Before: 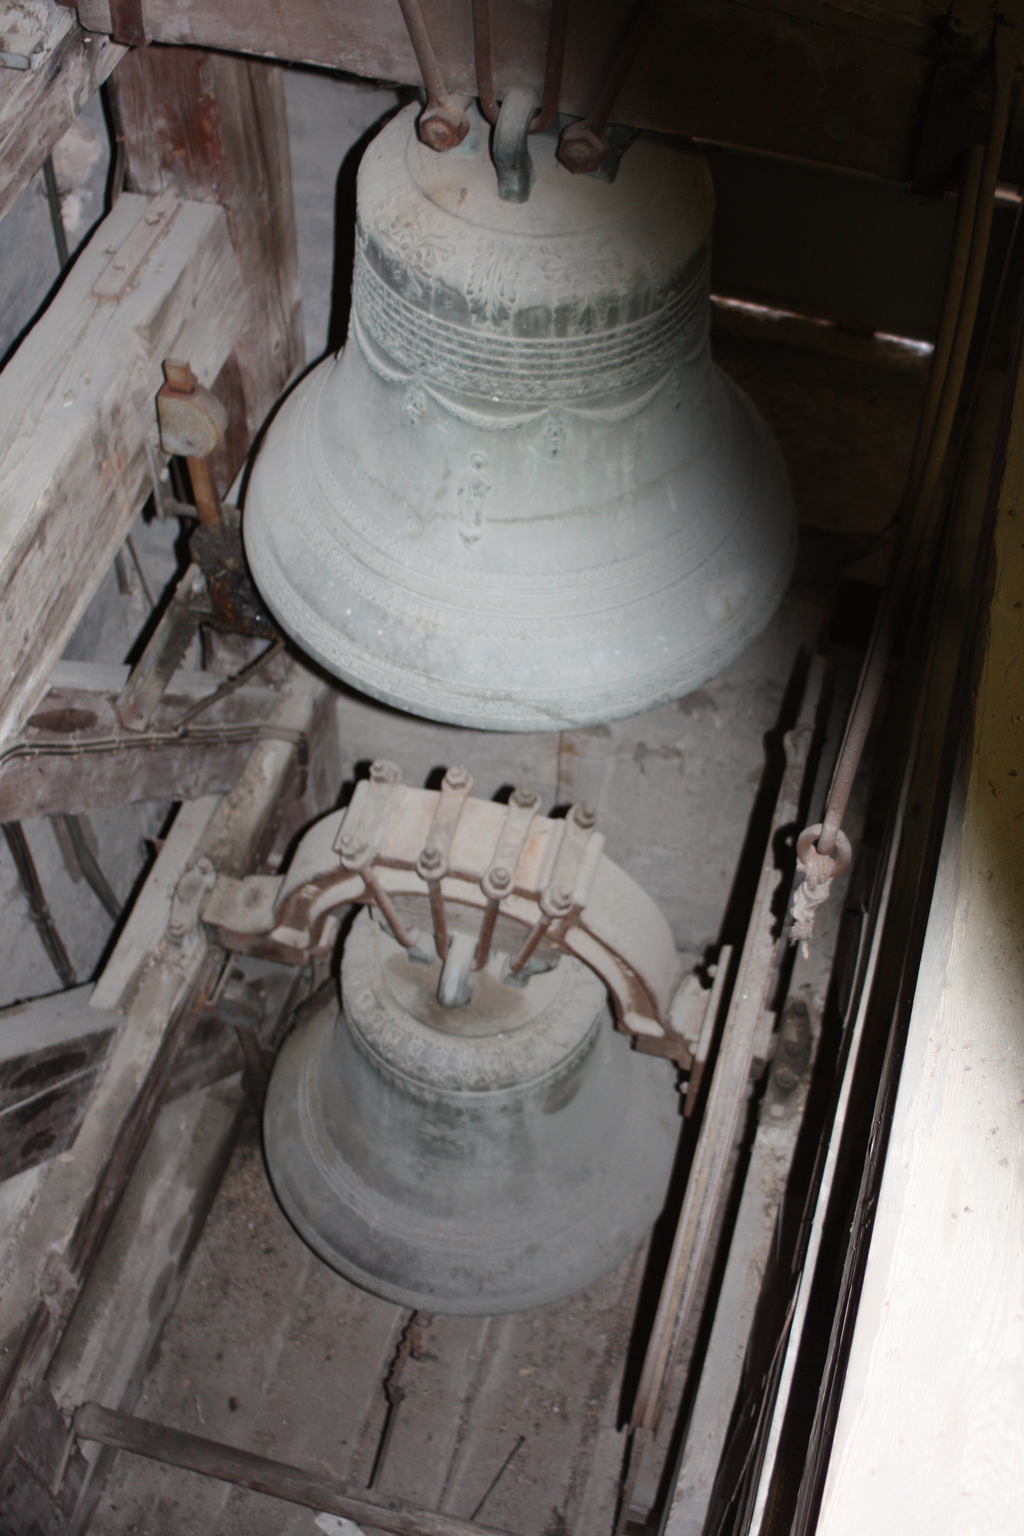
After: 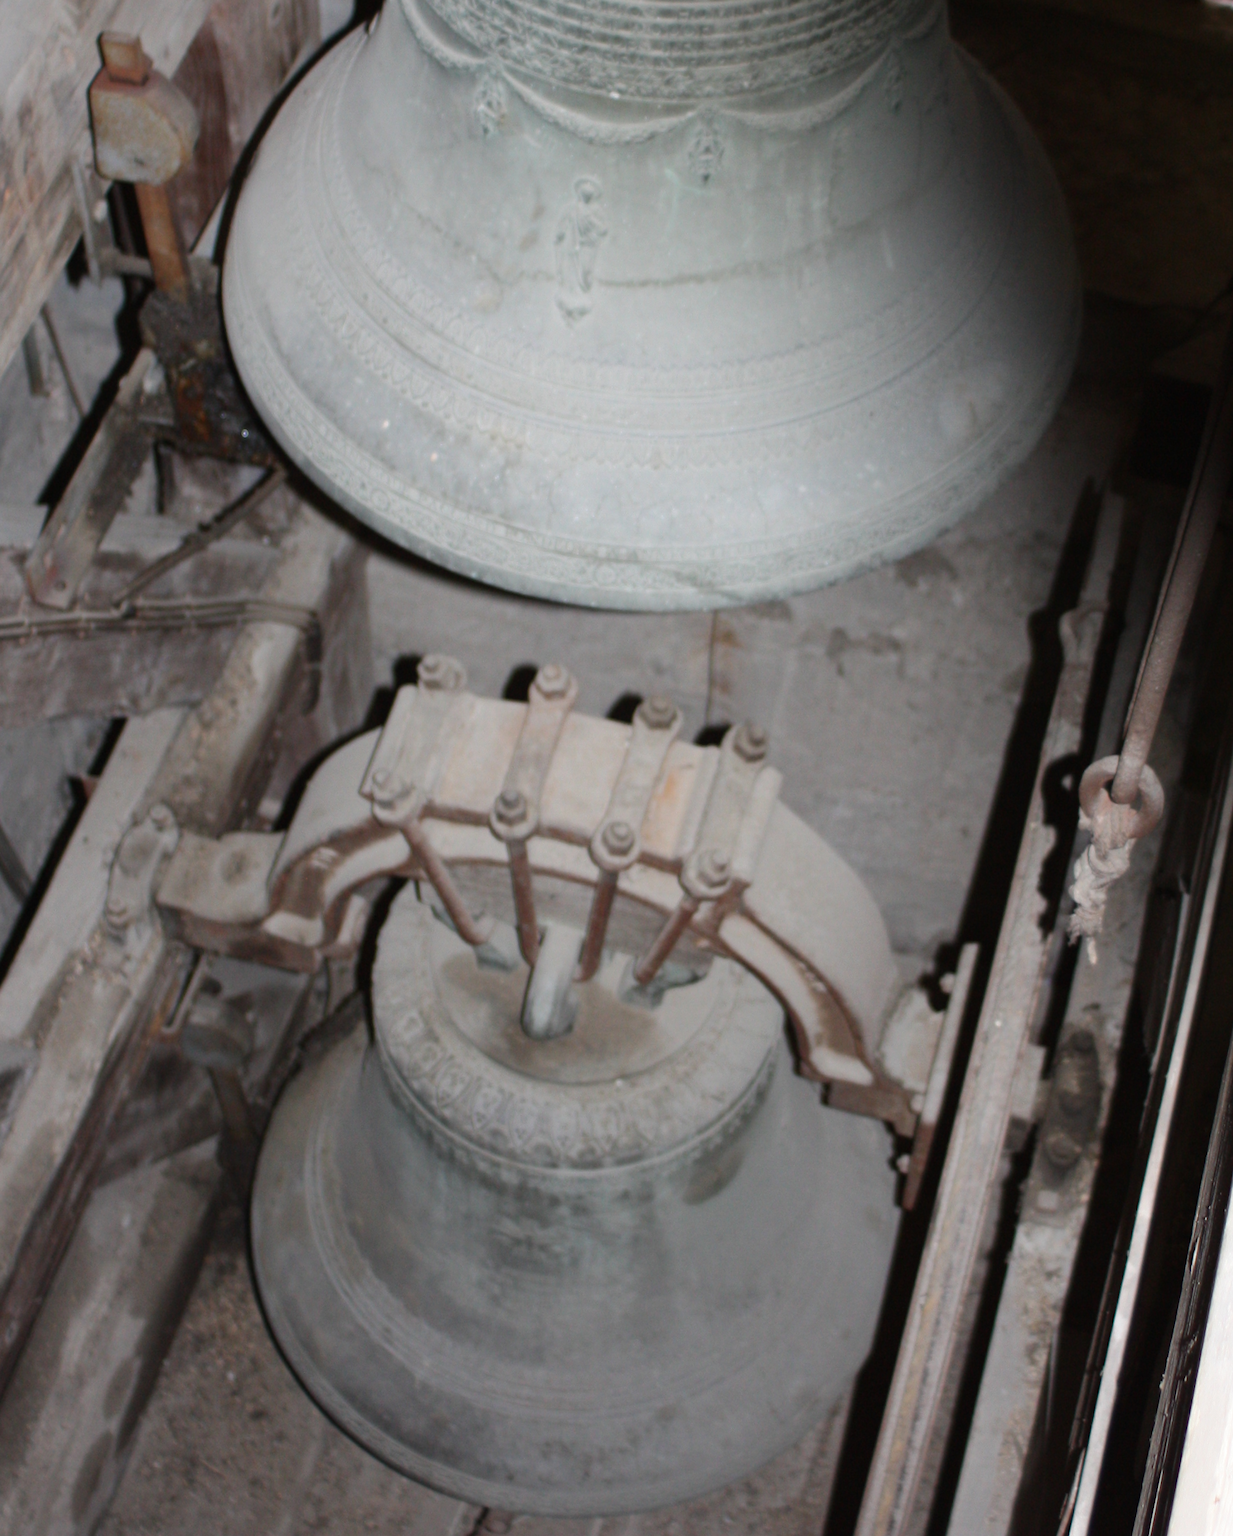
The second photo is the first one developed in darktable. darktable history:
crop and rotate: angle -3.37°, left 9.79%, top 20.73%, right 12.42%, bottom 11.82%
tone equalizer: on, module defaults
rotate and perspective: rotation -3.18°, automatic cropping off
